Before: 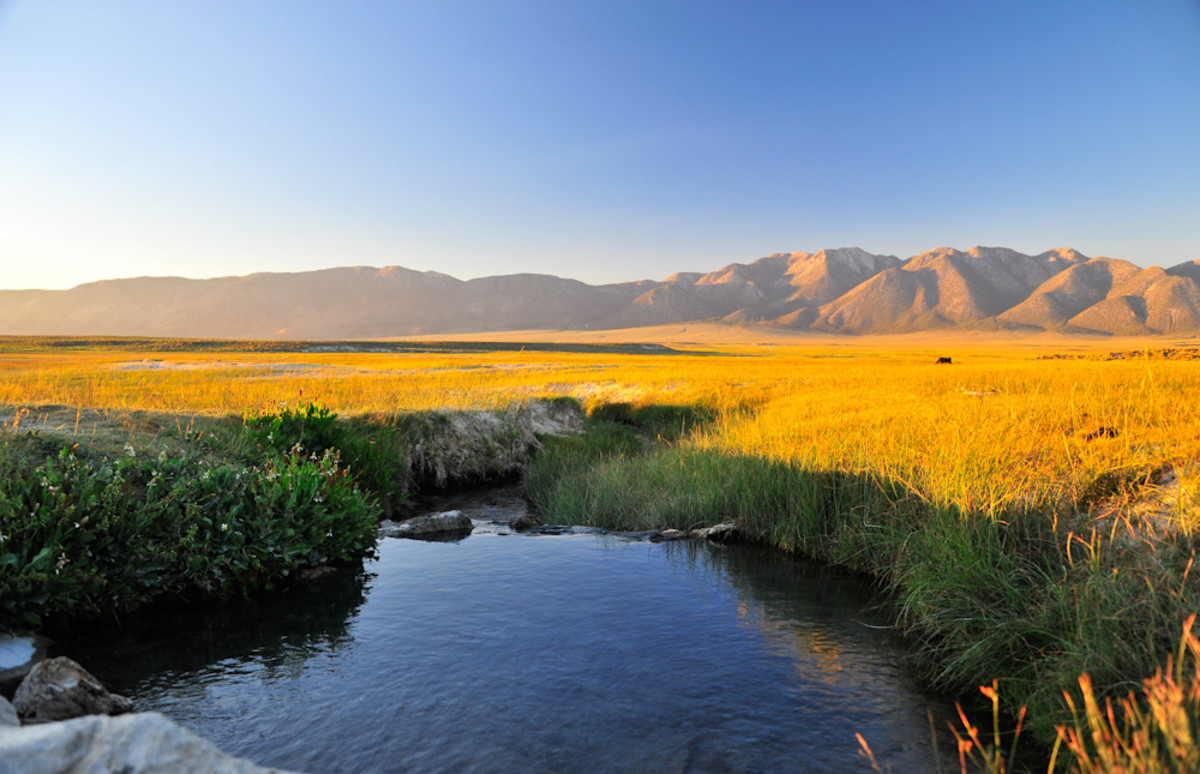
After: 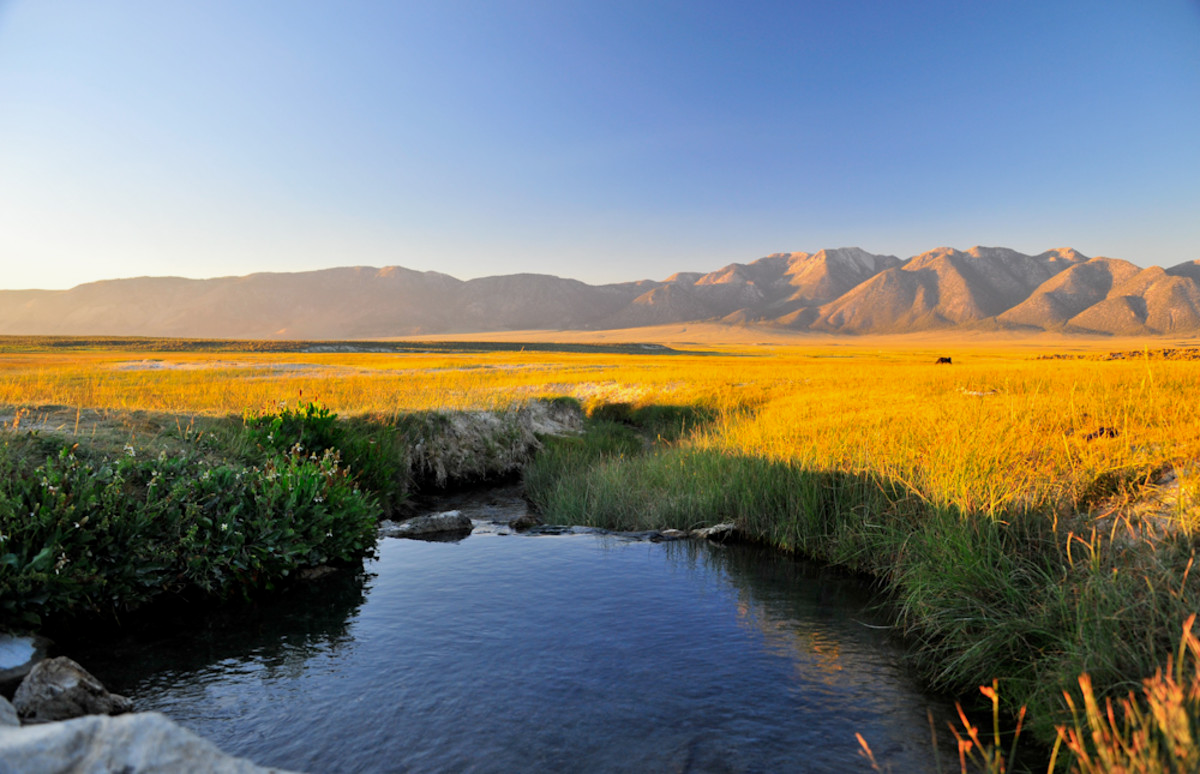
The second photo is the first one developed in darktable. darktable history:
exposure: black level correction 0.002, exposure -0.107 EV, compensate exposure bias true, compensate highlight preservation false
